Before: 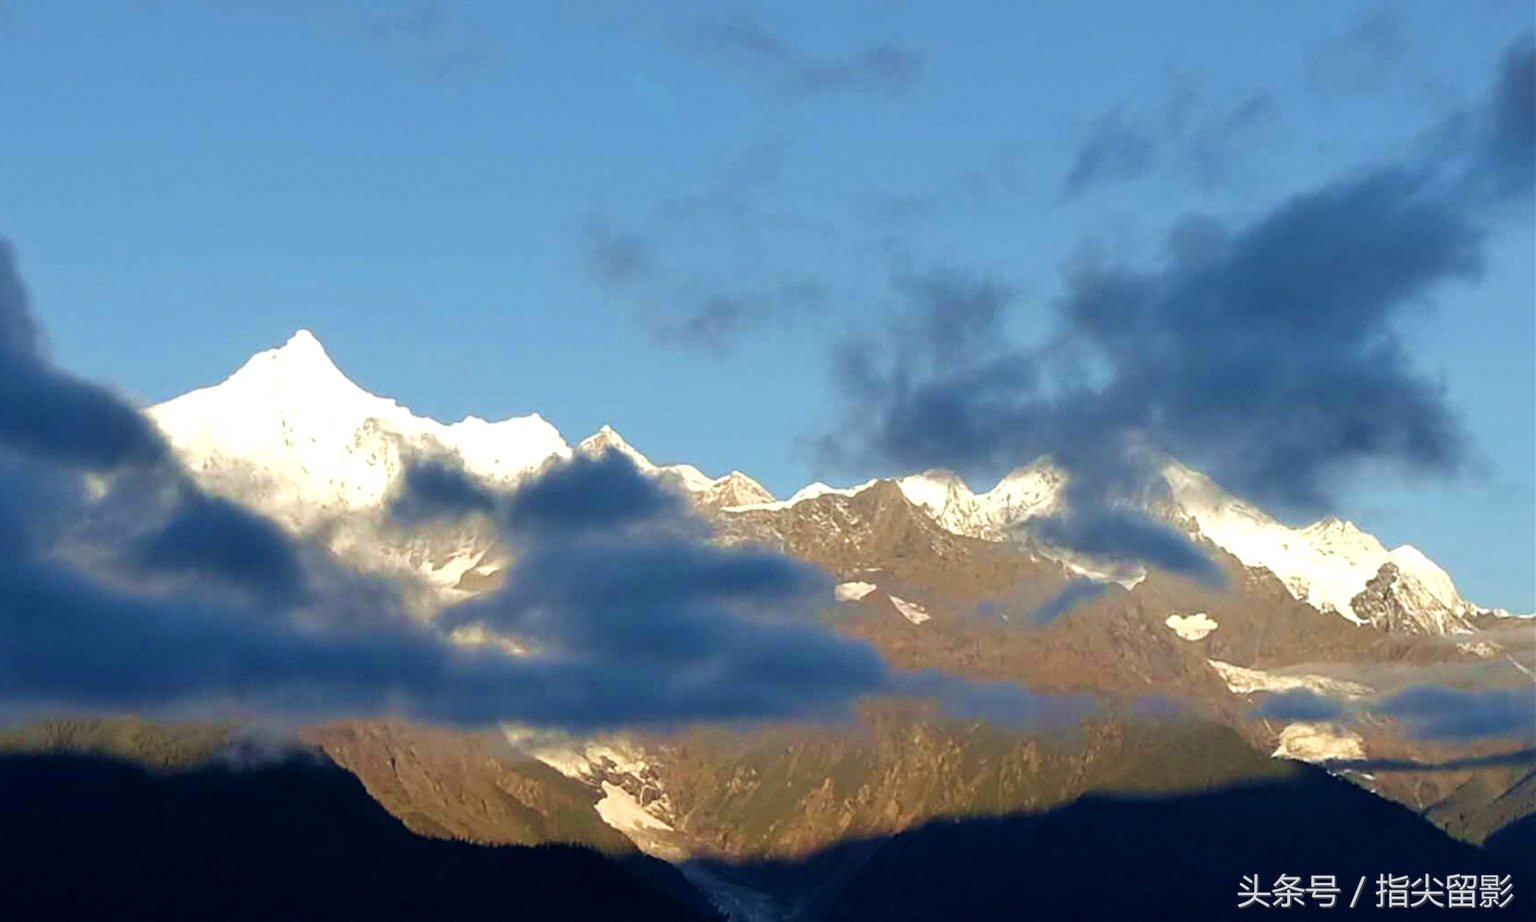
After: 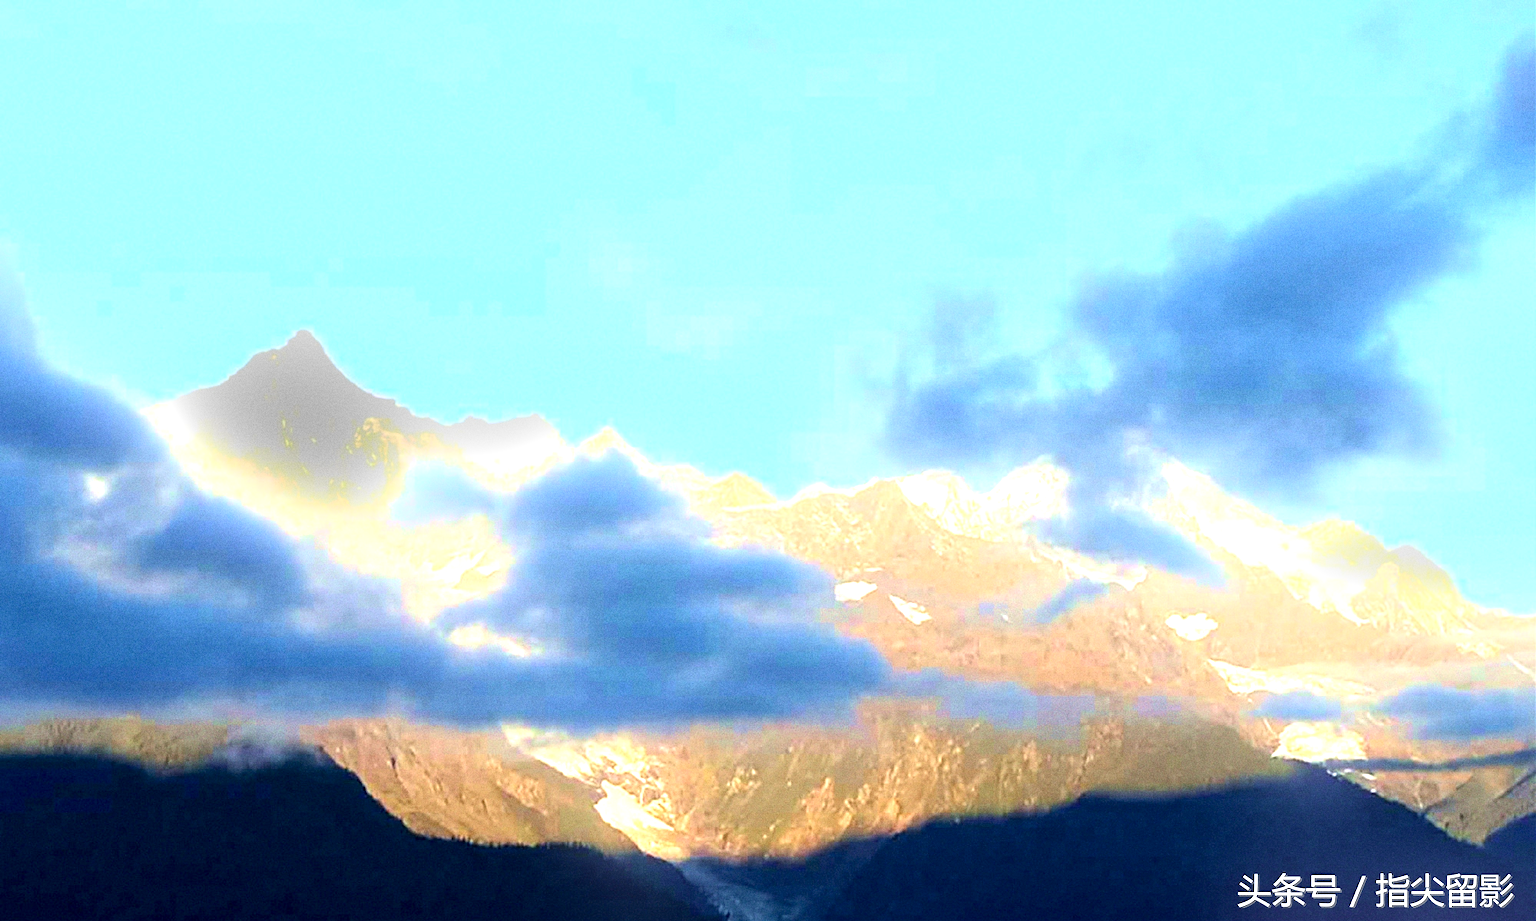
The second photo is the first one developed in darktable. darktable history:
grain: on, module defaults
exposure: black level correction 0.001, exposure 1.646 EV, compensate exposure bias true, compensate highlight preservation false
bloom: size 13.65%, threshold 98.39%, strength 4.82%
